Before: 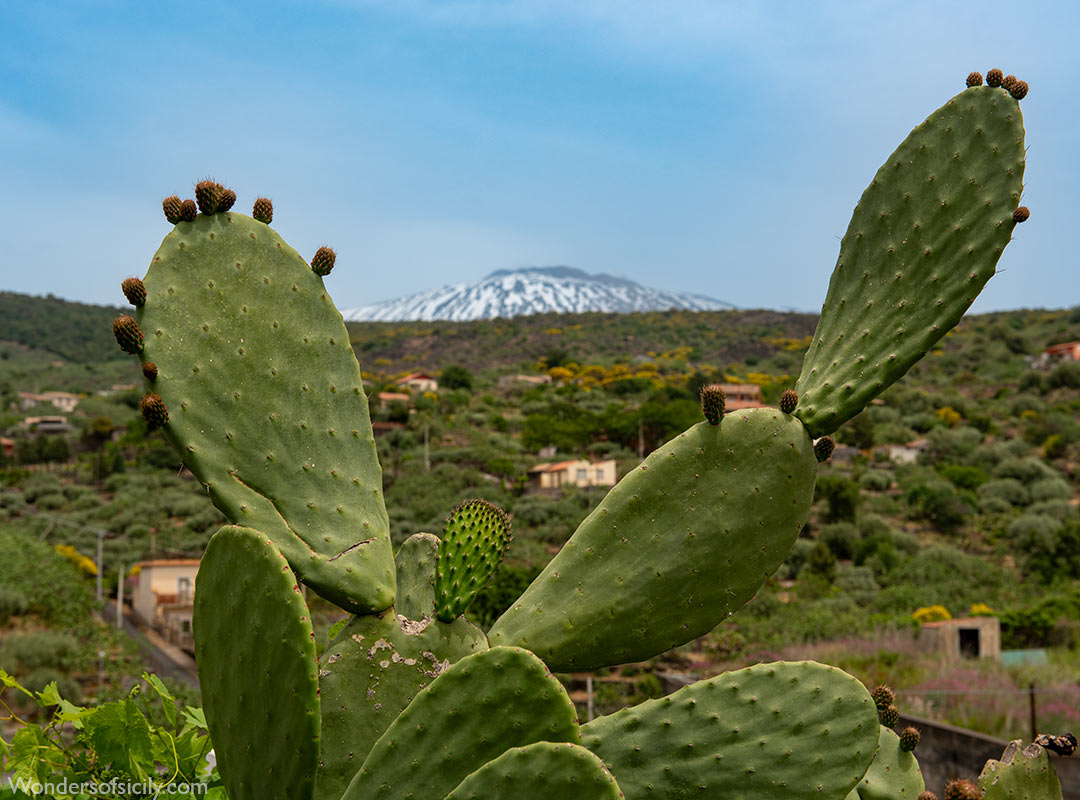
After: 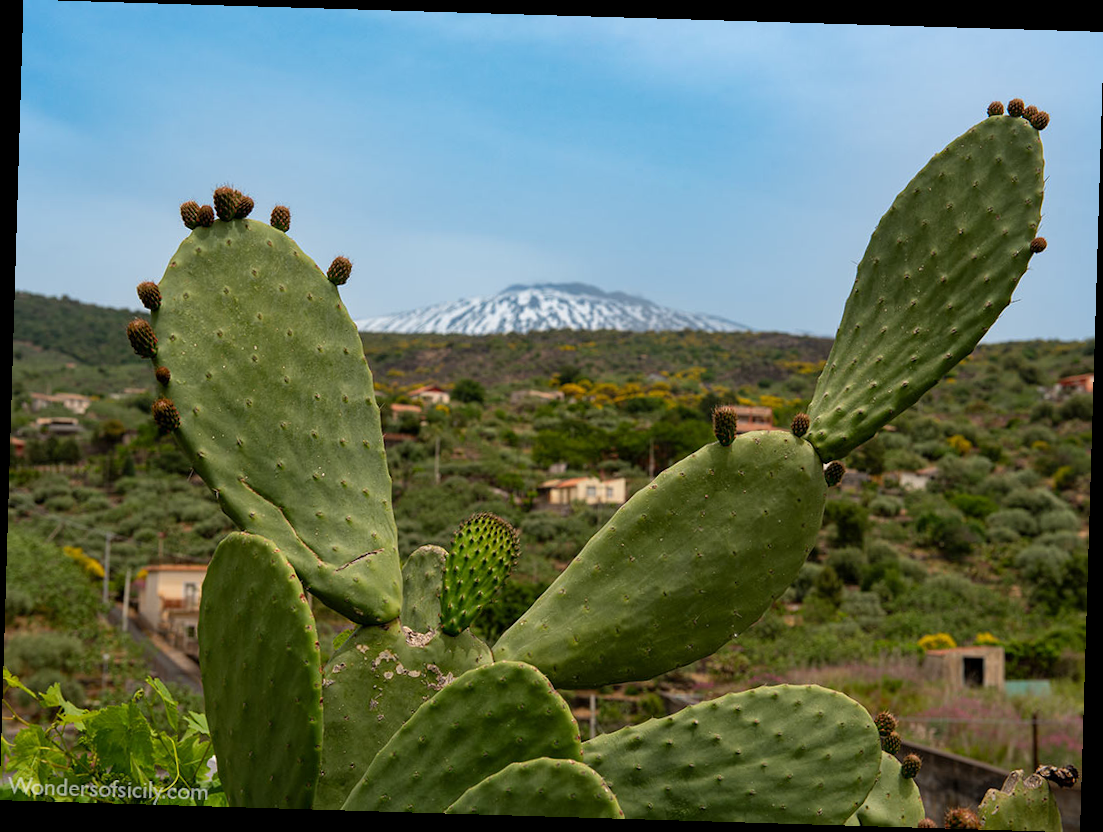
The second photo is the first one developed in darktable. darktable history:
rotate and perspective: rotation 1.72°, automatic cropping off
white balance: emerald 1
